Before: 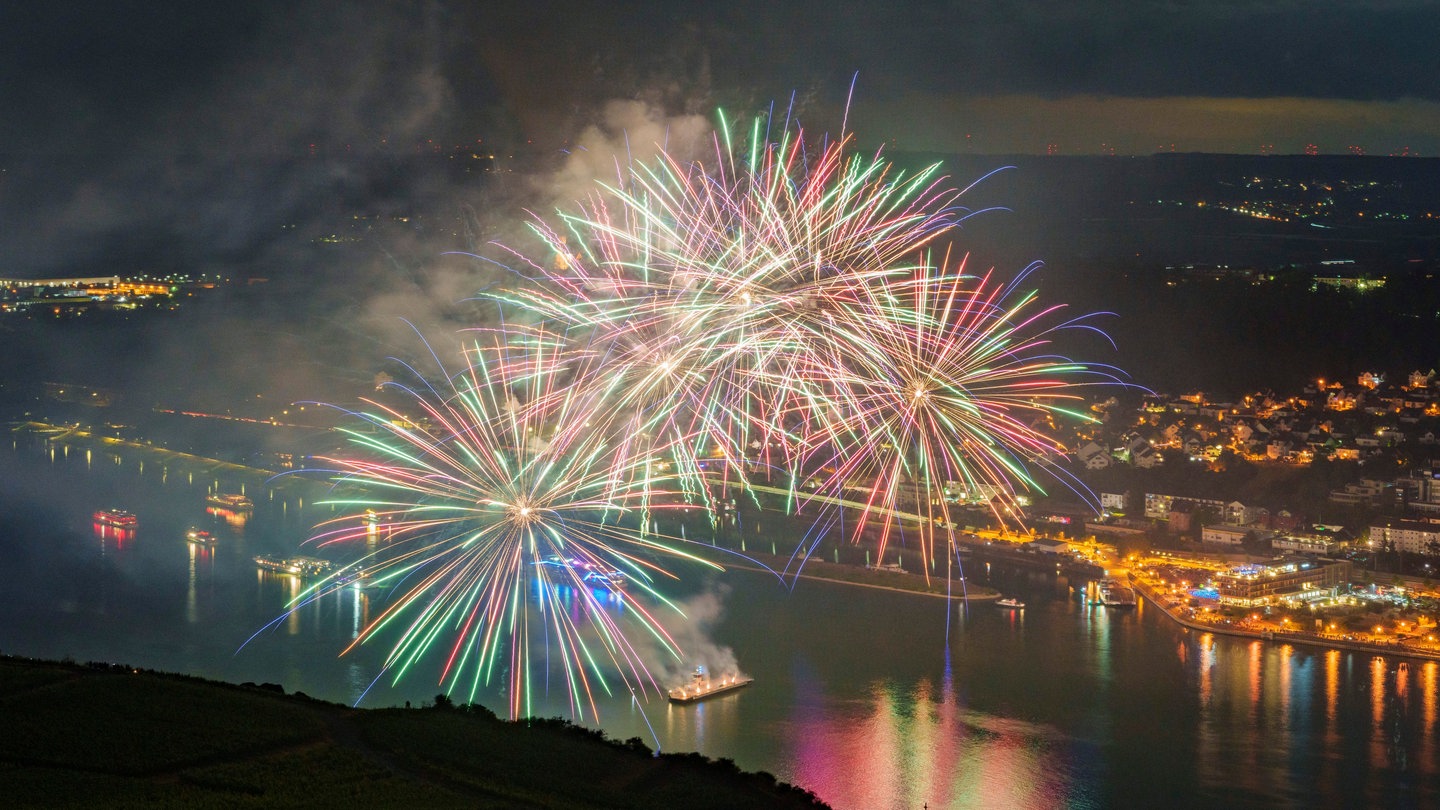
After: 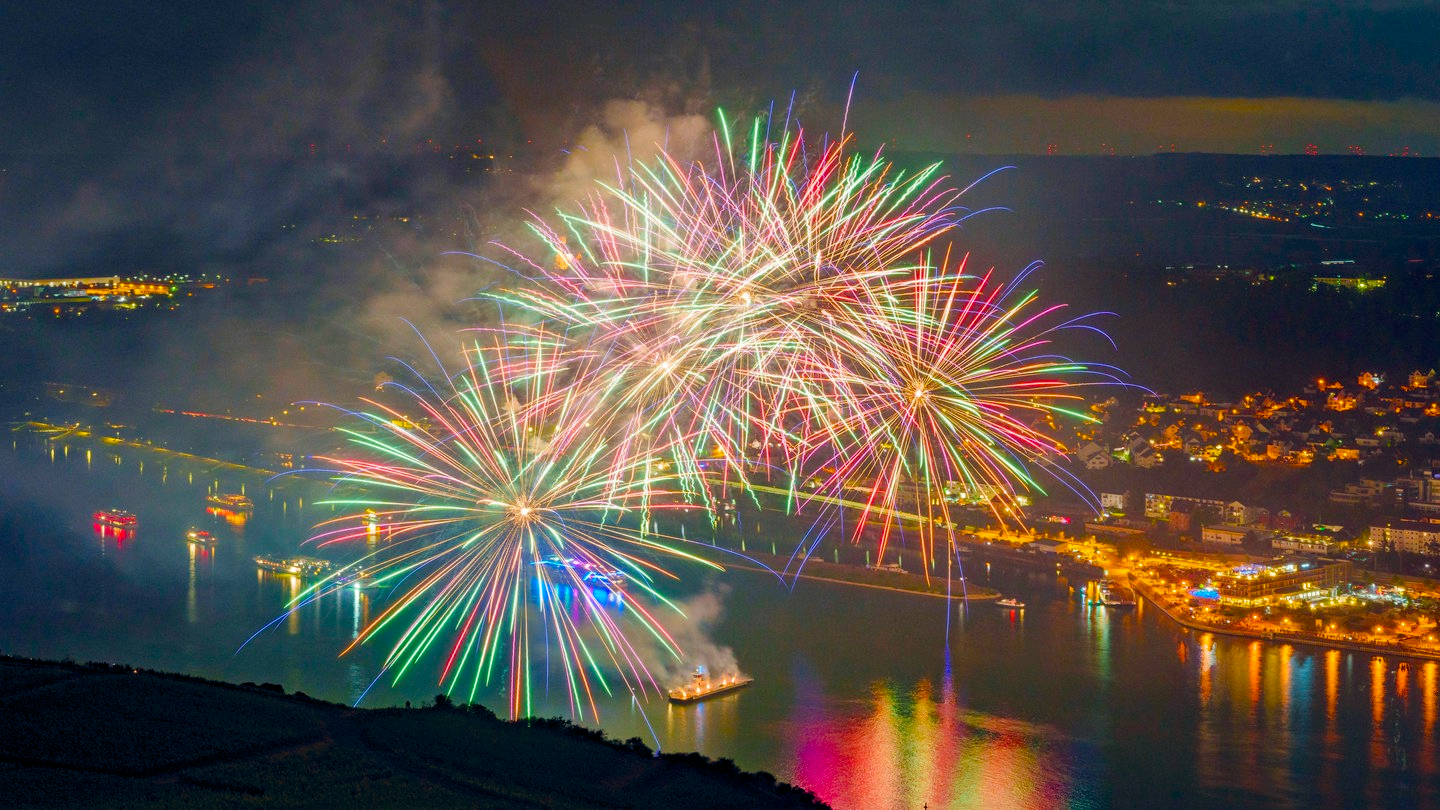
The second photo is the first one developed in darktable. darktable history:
color balance rgb: power › luminance 0.887%, power › chroma 0.386%, power › hue 34.39°, global offset › chroma 0.093%, global offset › hue 251.04°, linear chroma grading › global chroma 8.935%, perceptual saturation grading › global saturation 37.194%, perceptual saturation grading › shadows 35.982%, global vibrance 10.006%
